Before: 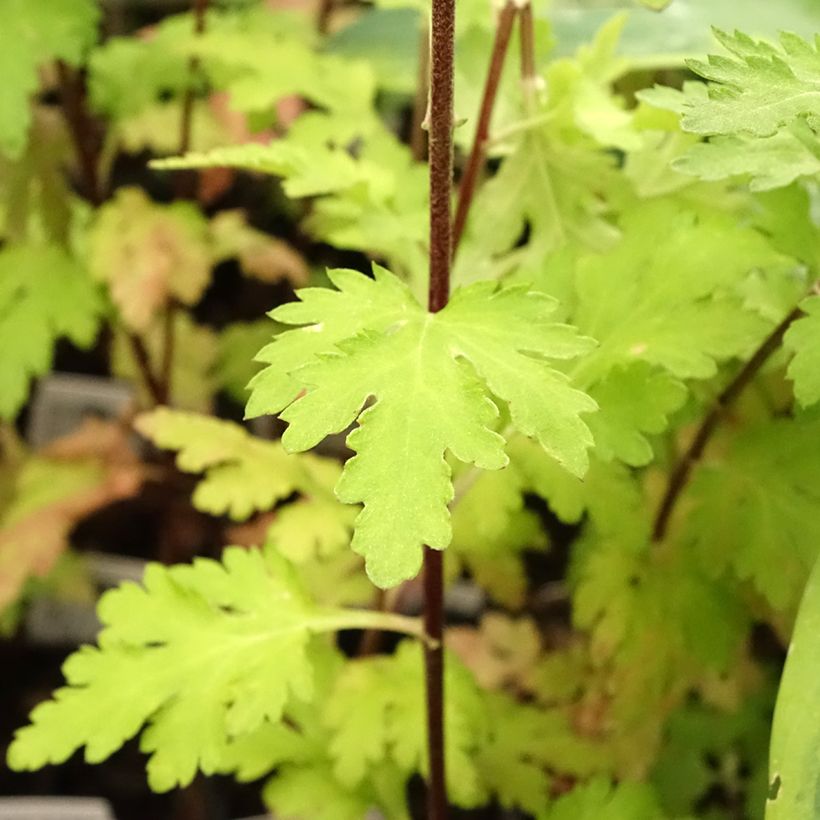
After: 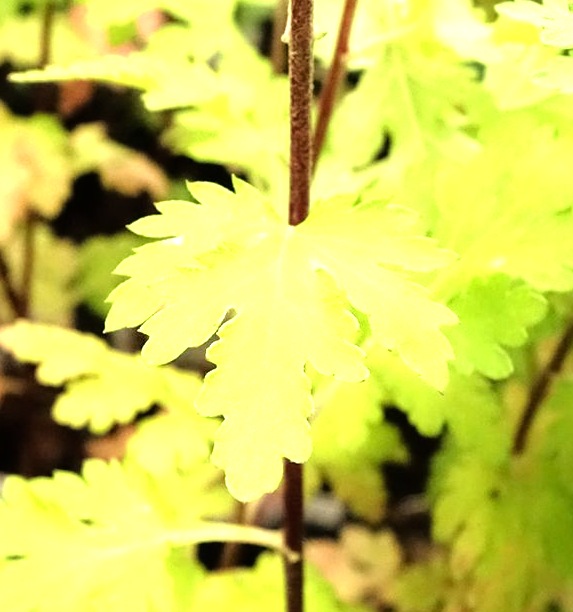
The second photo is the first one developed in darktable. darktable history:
tone equalizer: -8 EV -1.06 EV, -7 EV -1.04 EV, -6 EV -0.854 EV, -5 EV -0.585 EV, -3 EV 0.606 EV, -2 EV 0.88 EV, -1 EV 1.01 EV, +0 EV 1.08 EV
crop and rotate: left 17.115%, top 10.731%, right 12.949%, bottom 14.555%
